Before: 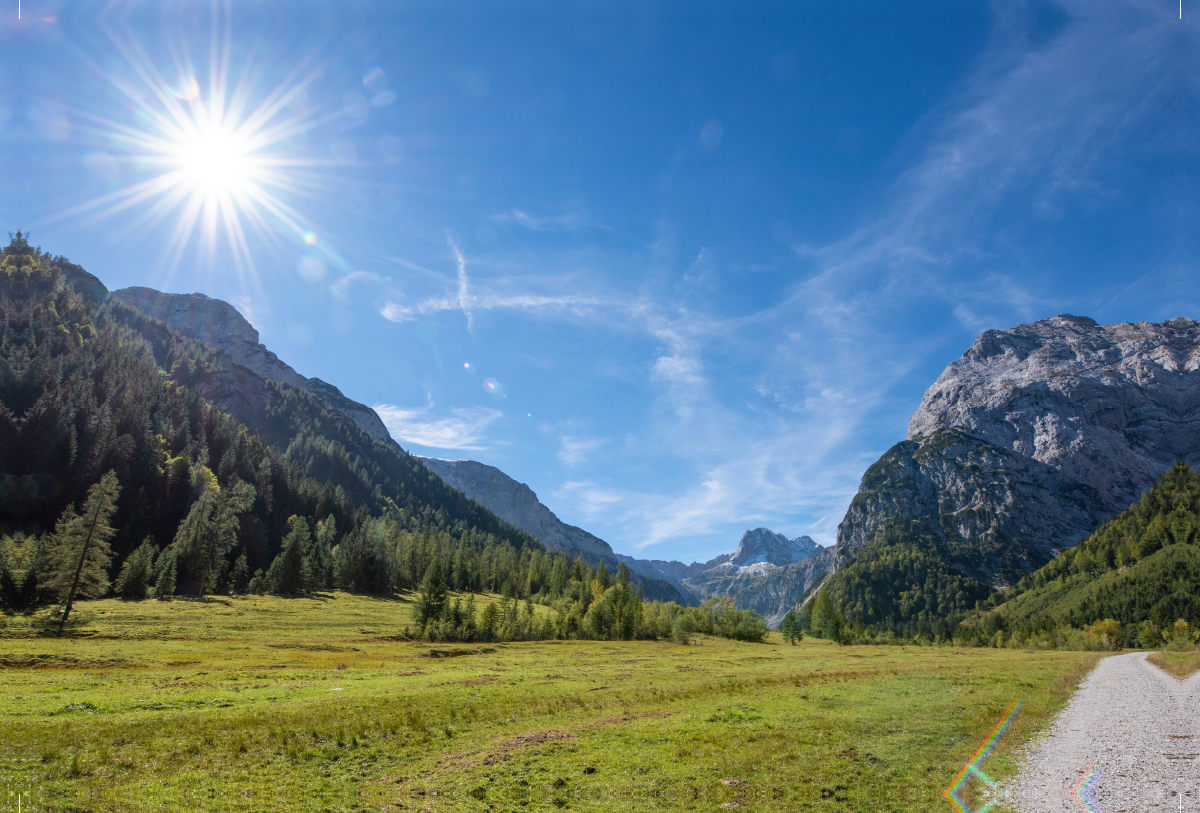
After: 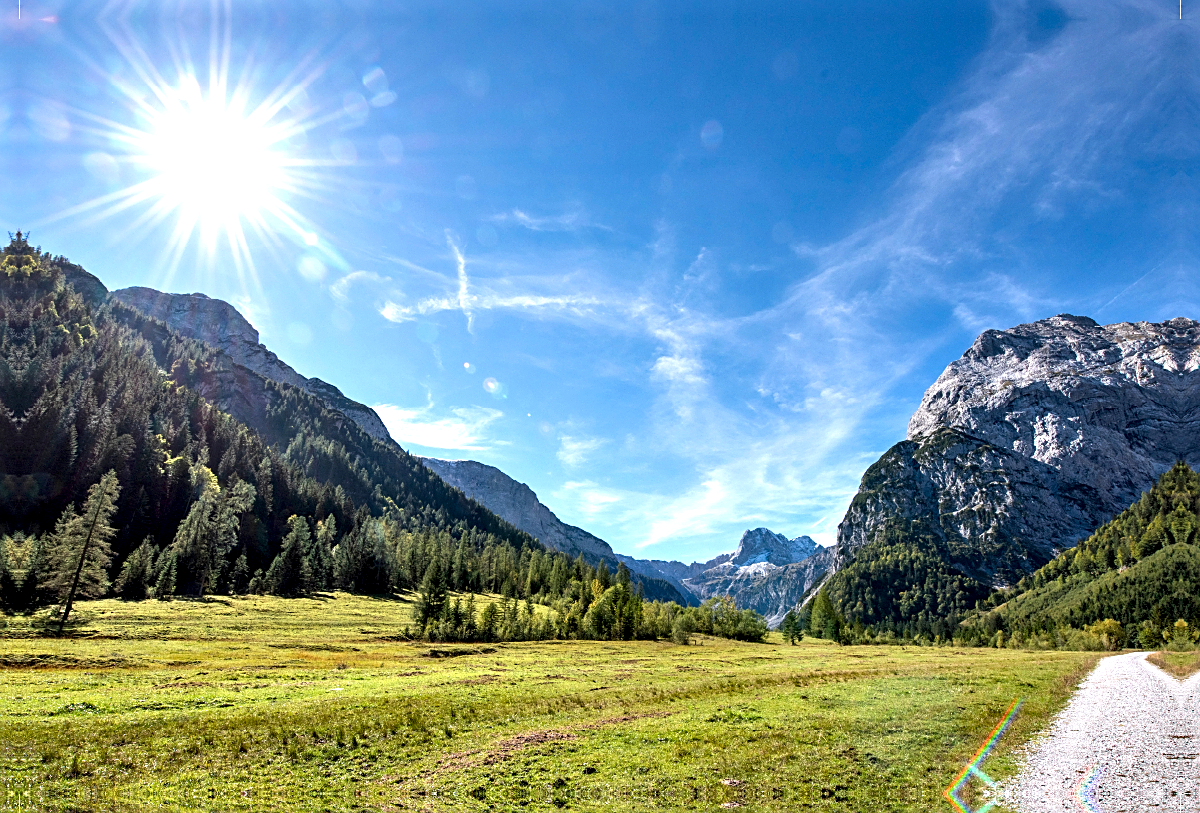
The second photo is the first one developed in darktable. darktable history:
sharpen: on, module defaults
contrast equalizer: y [[0.6 ×6], [0.55 ×6], [0 ×6], [0 ×6], [0 ×6]]
exposure: black level correction 0, exposure 0.499 EV, compensate highlight preservation false
